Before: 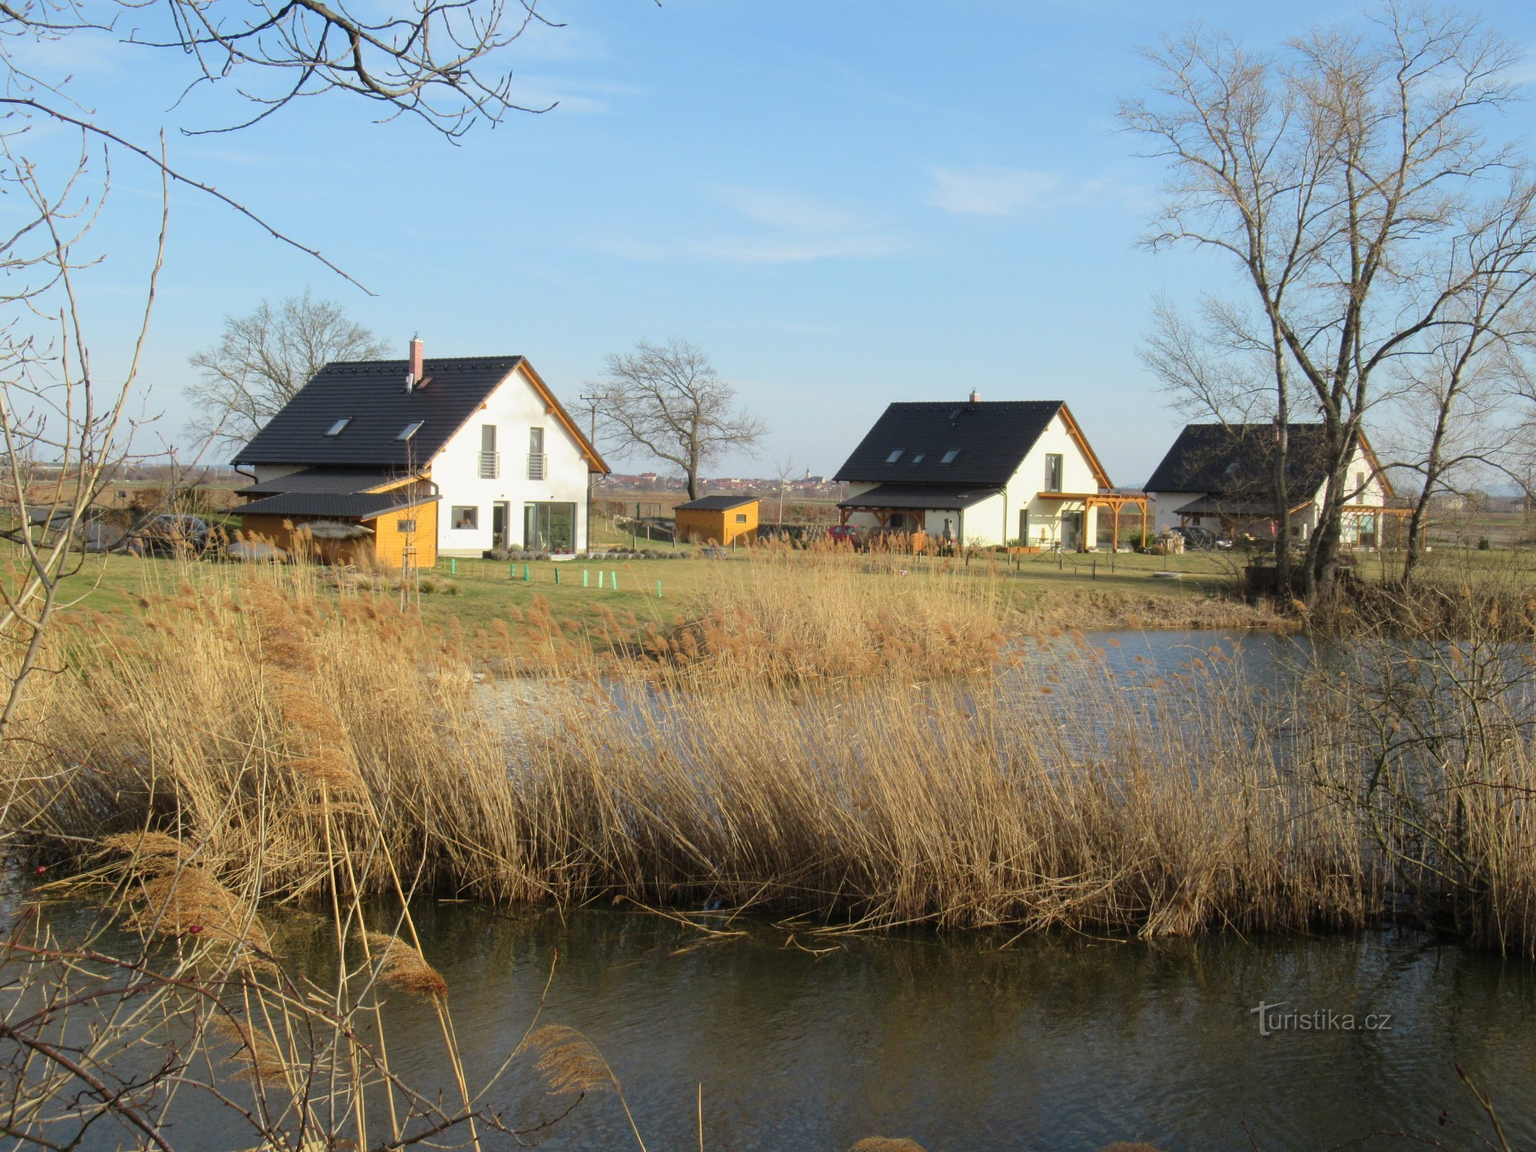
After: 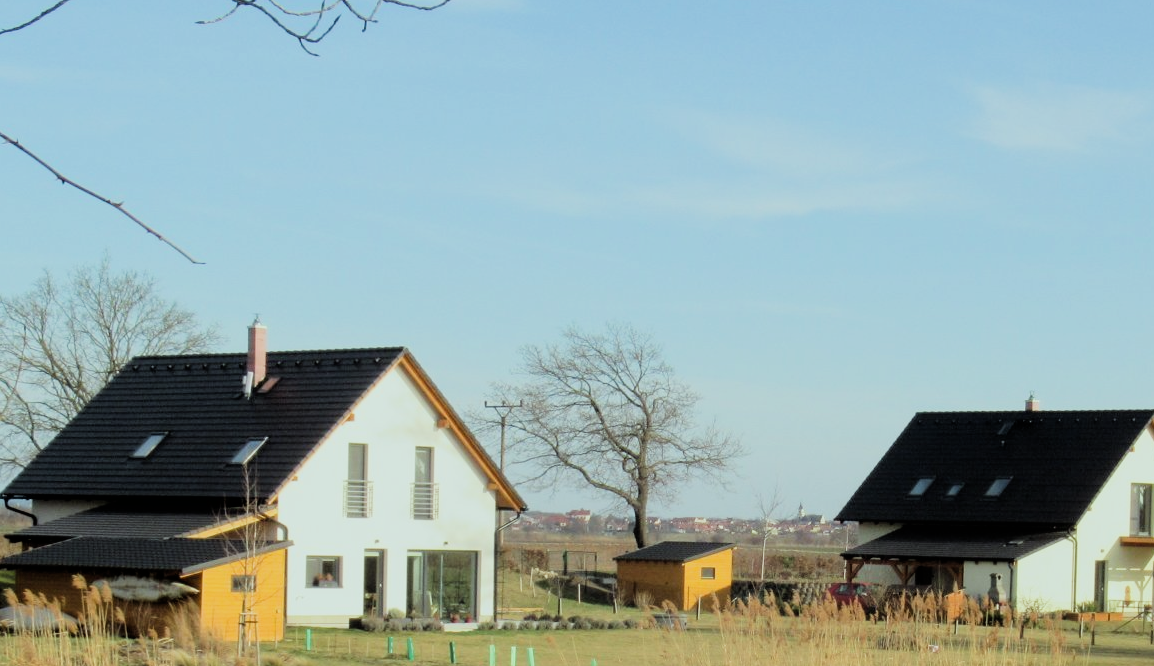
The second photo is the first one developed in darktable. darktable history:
filmic rgb: black relative exposure -5.04 EV, white relative exposure 3.98 EV, threshold 5.99 EV, hardness 2.9, contrast 1.296, highlights saturation mix -30.05%, iterations of high-quality reconstruction 0, enable highlight reconstruction true
crop: left 15.051%, top 9.222%, right 30.806%, bottom 49.106%
color correction: highlights a* -6.45, highlights b* 0.351
